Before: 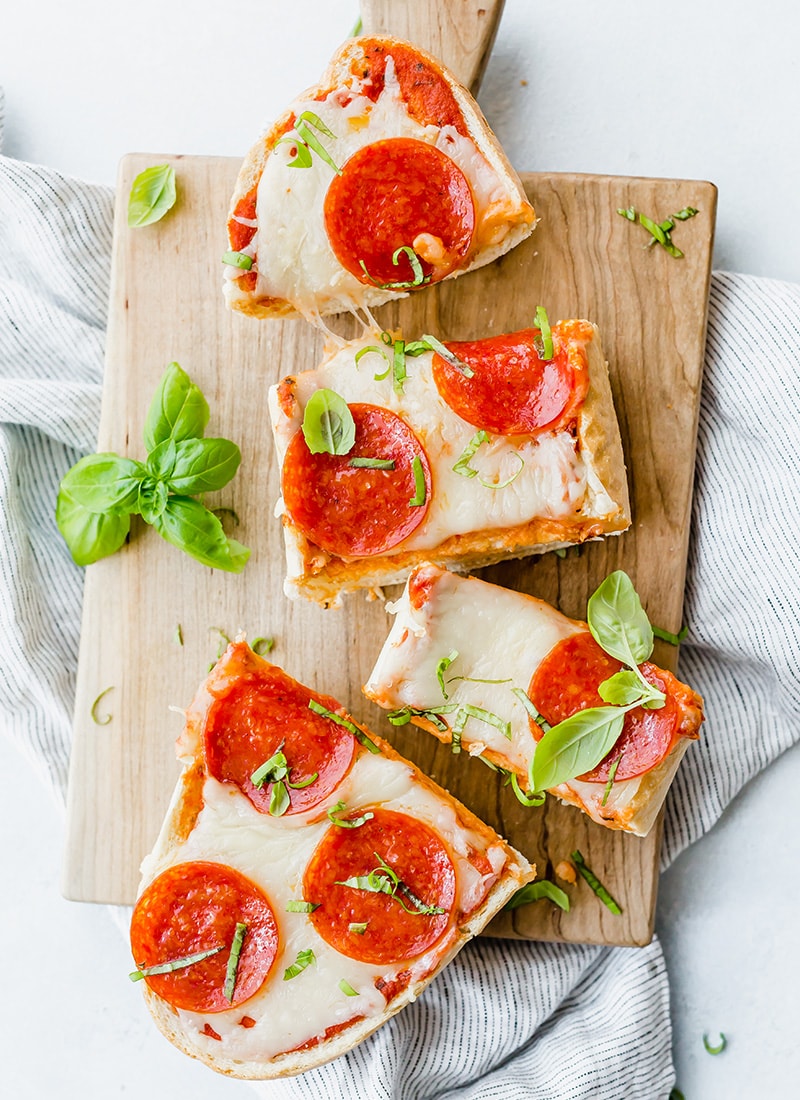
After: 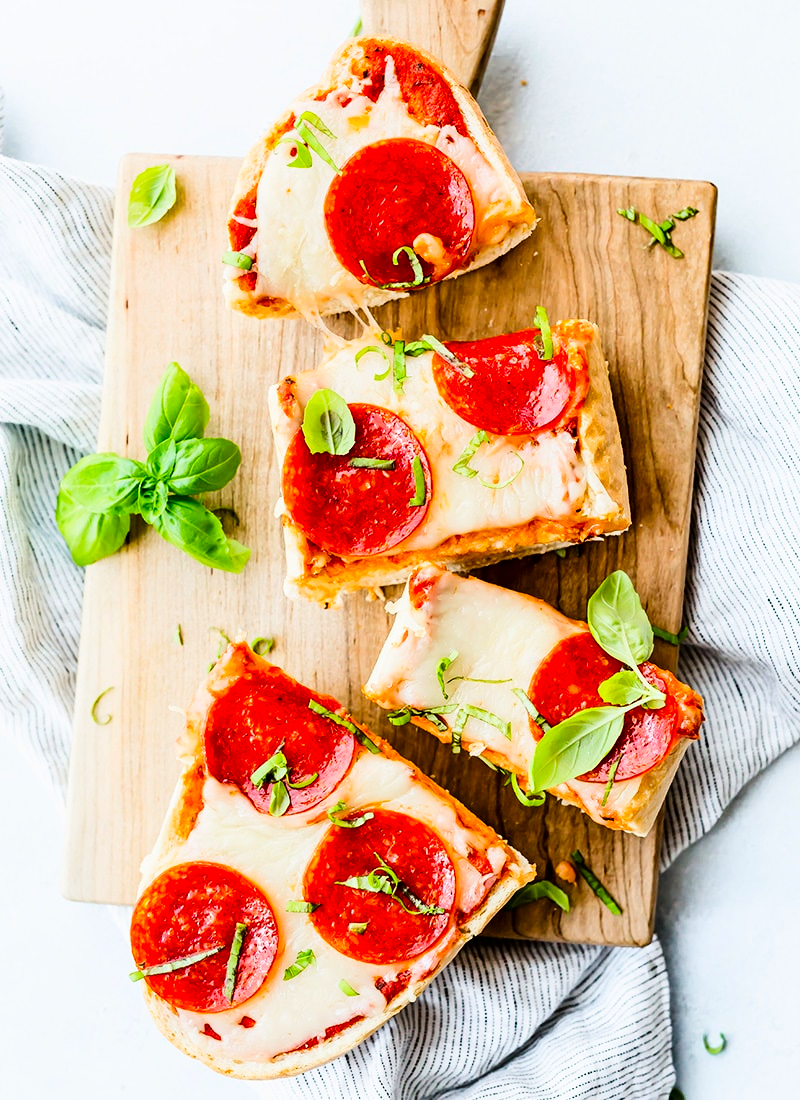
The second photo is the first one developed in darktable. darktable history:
contrast brightness saturation: contrast 0.19, brightness -0.11, saturation 0.21
tone curve: curves: ch0 [(0, 0) (0.004, 0.001) (0.133, 0.112) (0.325, 0.362) (0.832, 0.893) (1, 1)], color space Lab, linked channels, preserve colors none
